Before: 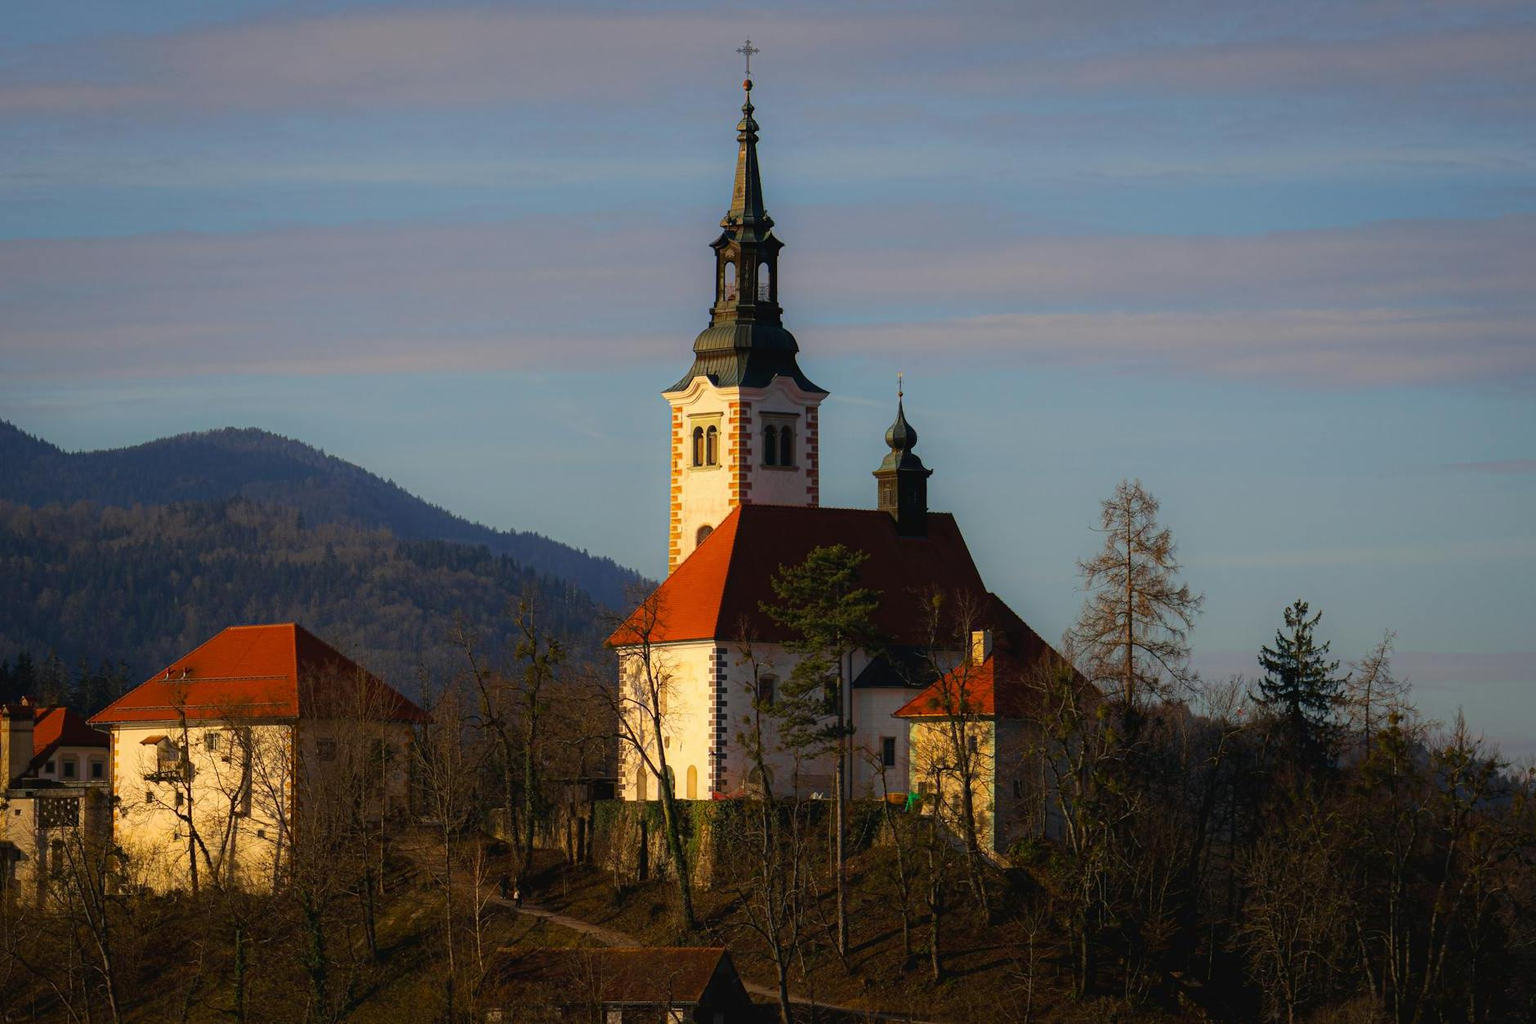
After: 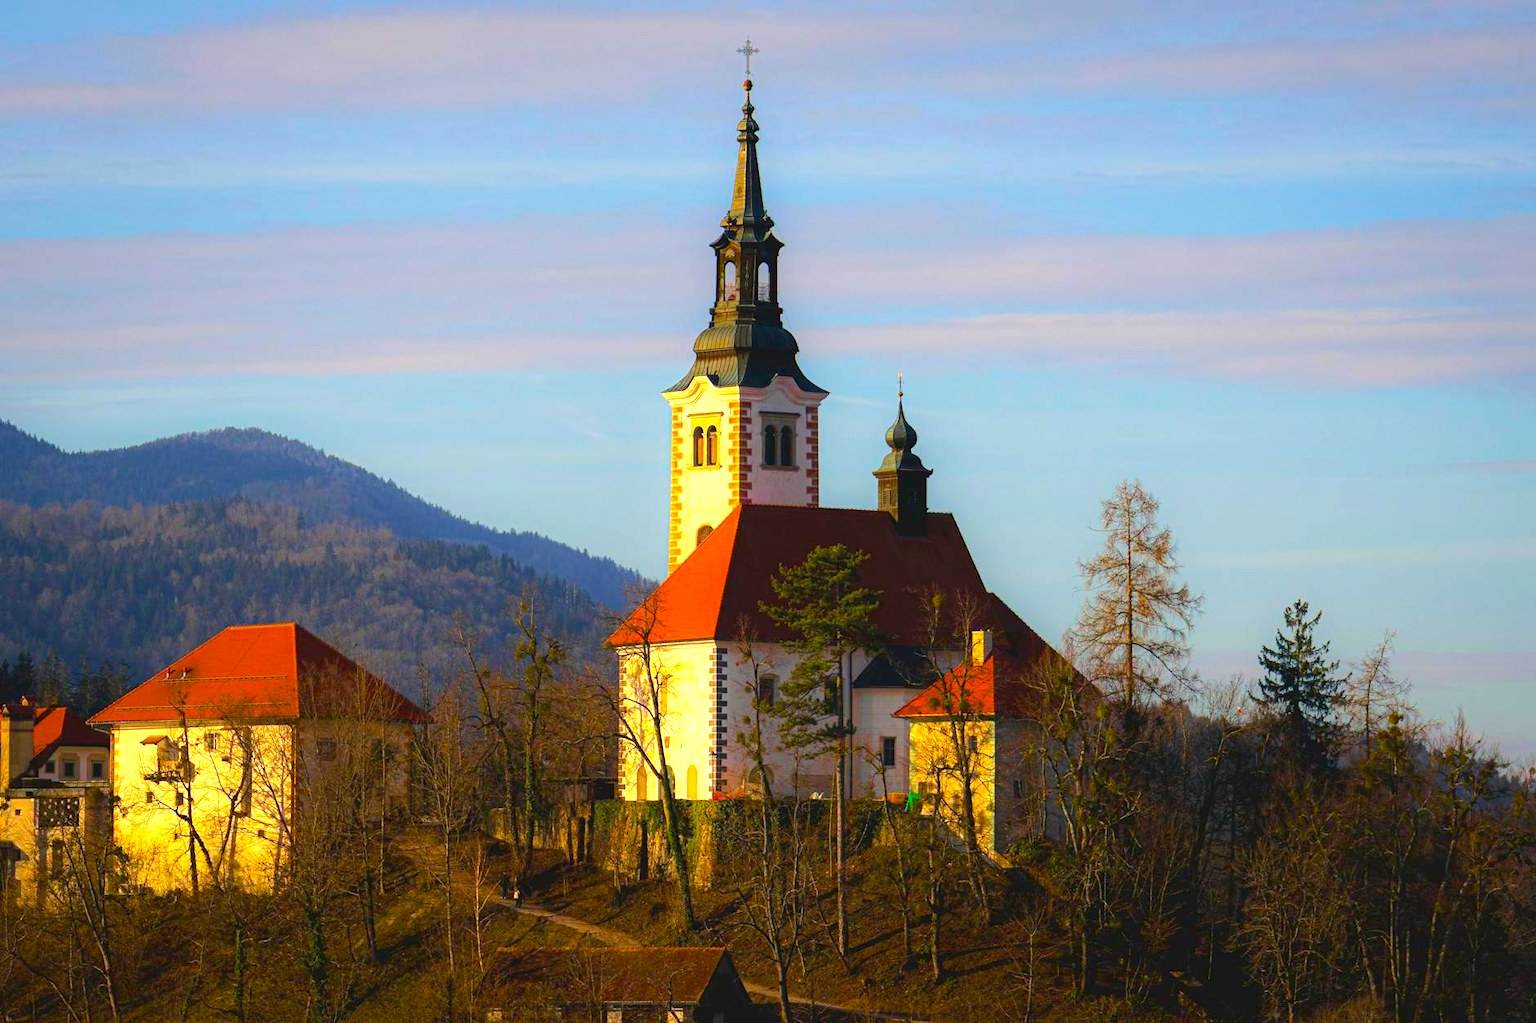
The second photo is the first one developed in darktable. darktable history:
exposure: exposure 1 EV, compensate highlight preservation false
color balance rgb: perceptual saturation grading › global saturation 25%, perceptual brilliance grading › mid-tones 10%, perceptual brilliance grading › shadows 15%, global vibrance 20%
